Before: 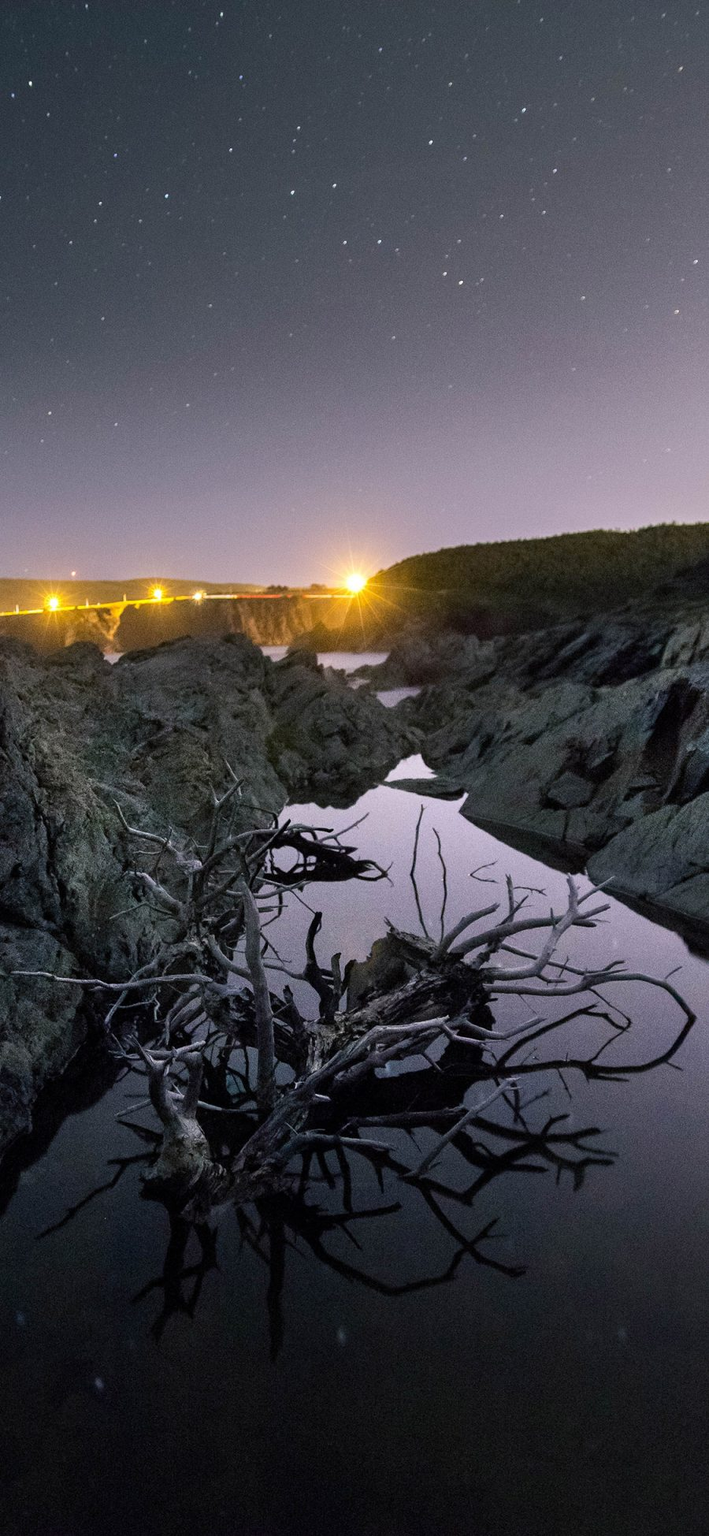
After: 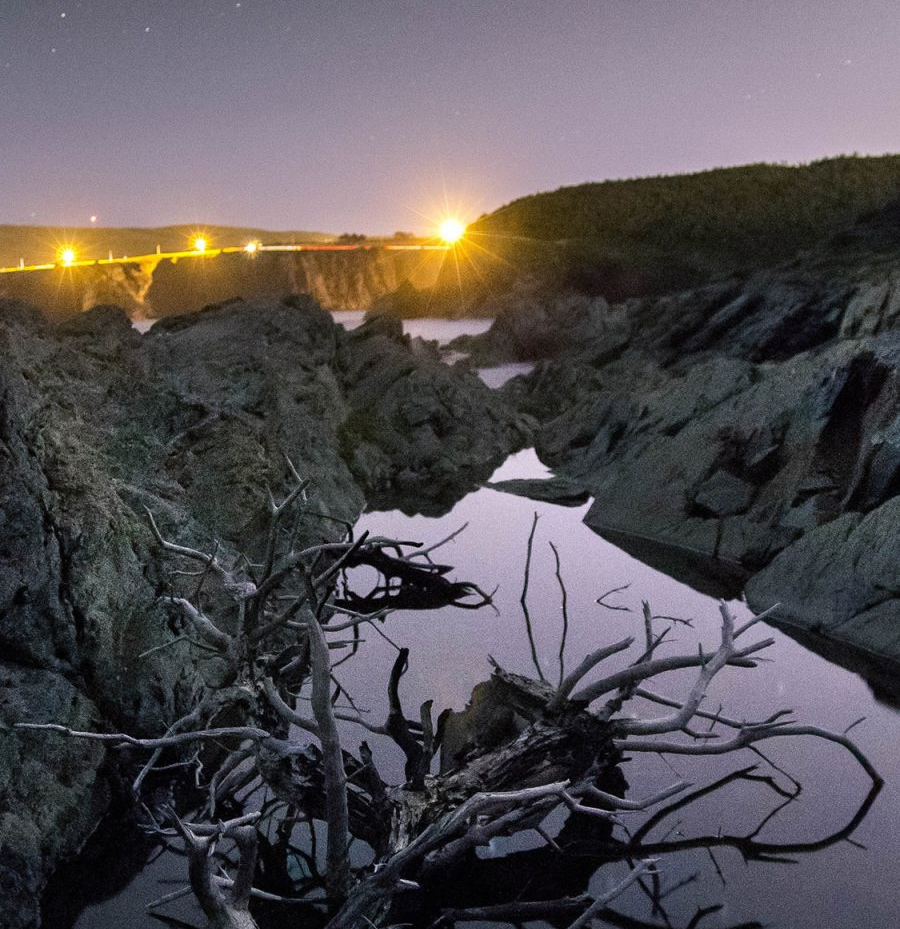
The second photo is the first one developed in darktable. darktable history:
exposure: black level correction 0, exposure 0 EV, compensate highlight preservation false
crop and rotate: top 26.123%, bottom 26.186%
shadows and highlights: radius 333.83, shadows 64.36, highlights 6.45, compress 87.41%, soften with gaussian
